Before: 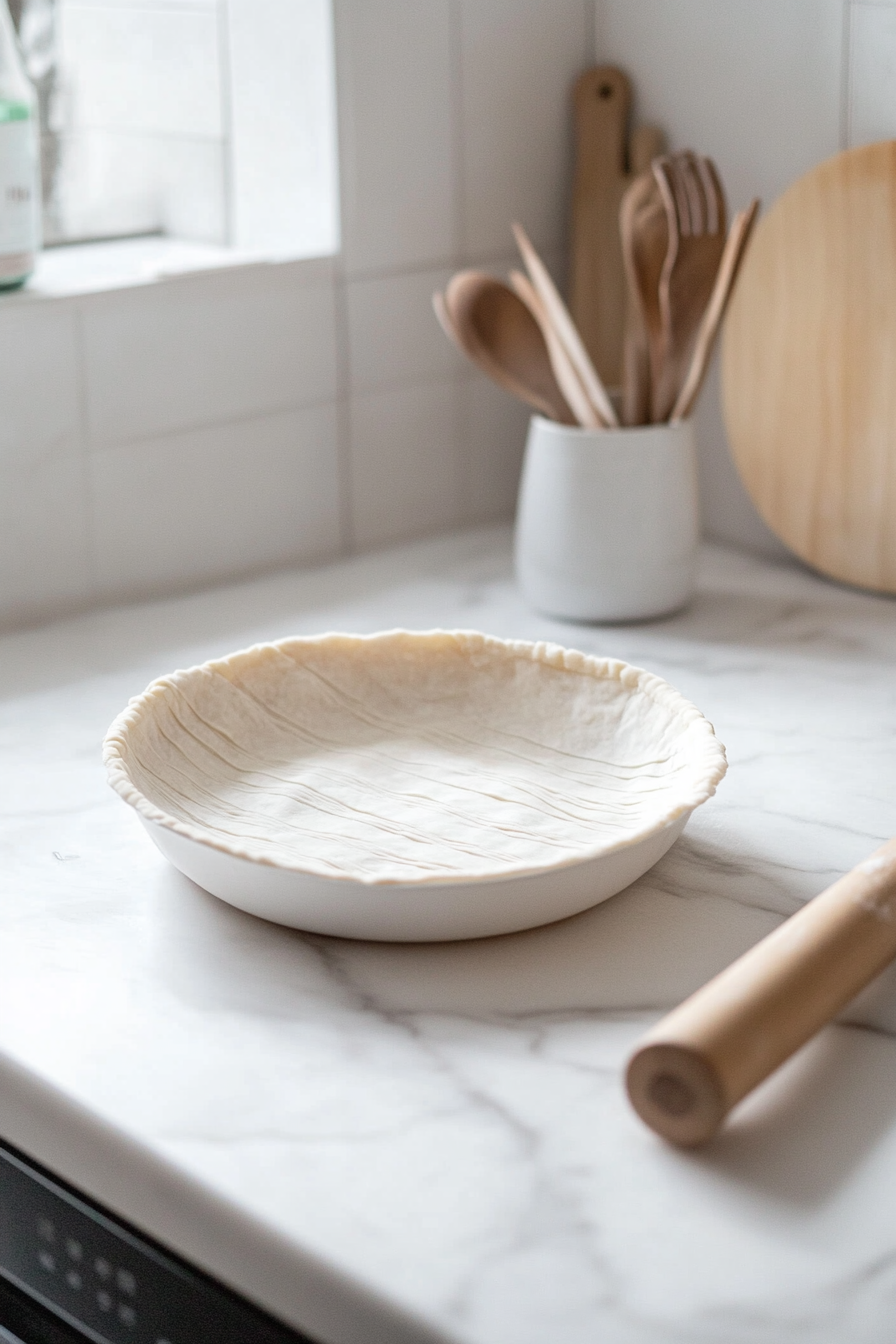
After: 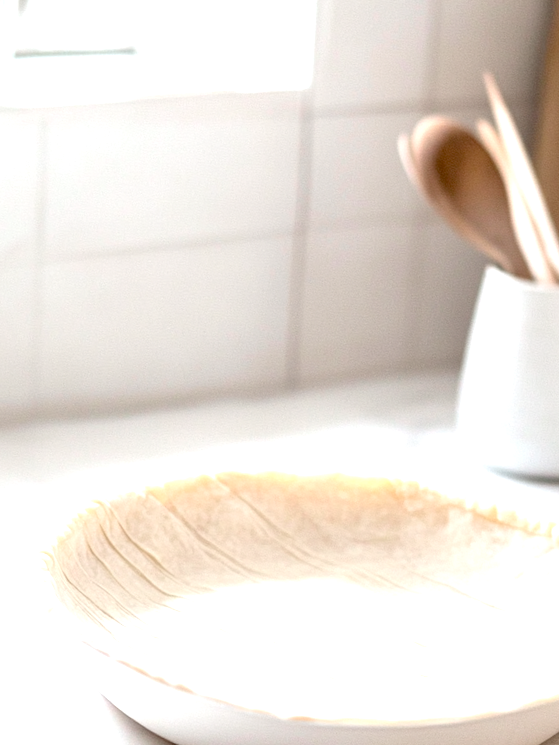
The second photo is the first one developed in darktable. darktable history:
exposure: black level correction 0.011, exposure 1.088 EV, compensate exposure bias true, compensate highlight preservation false
crop and rotate: angle -4.99°, left 2.122%, top 6.945%, right 27.566%, bottom 30.519%
